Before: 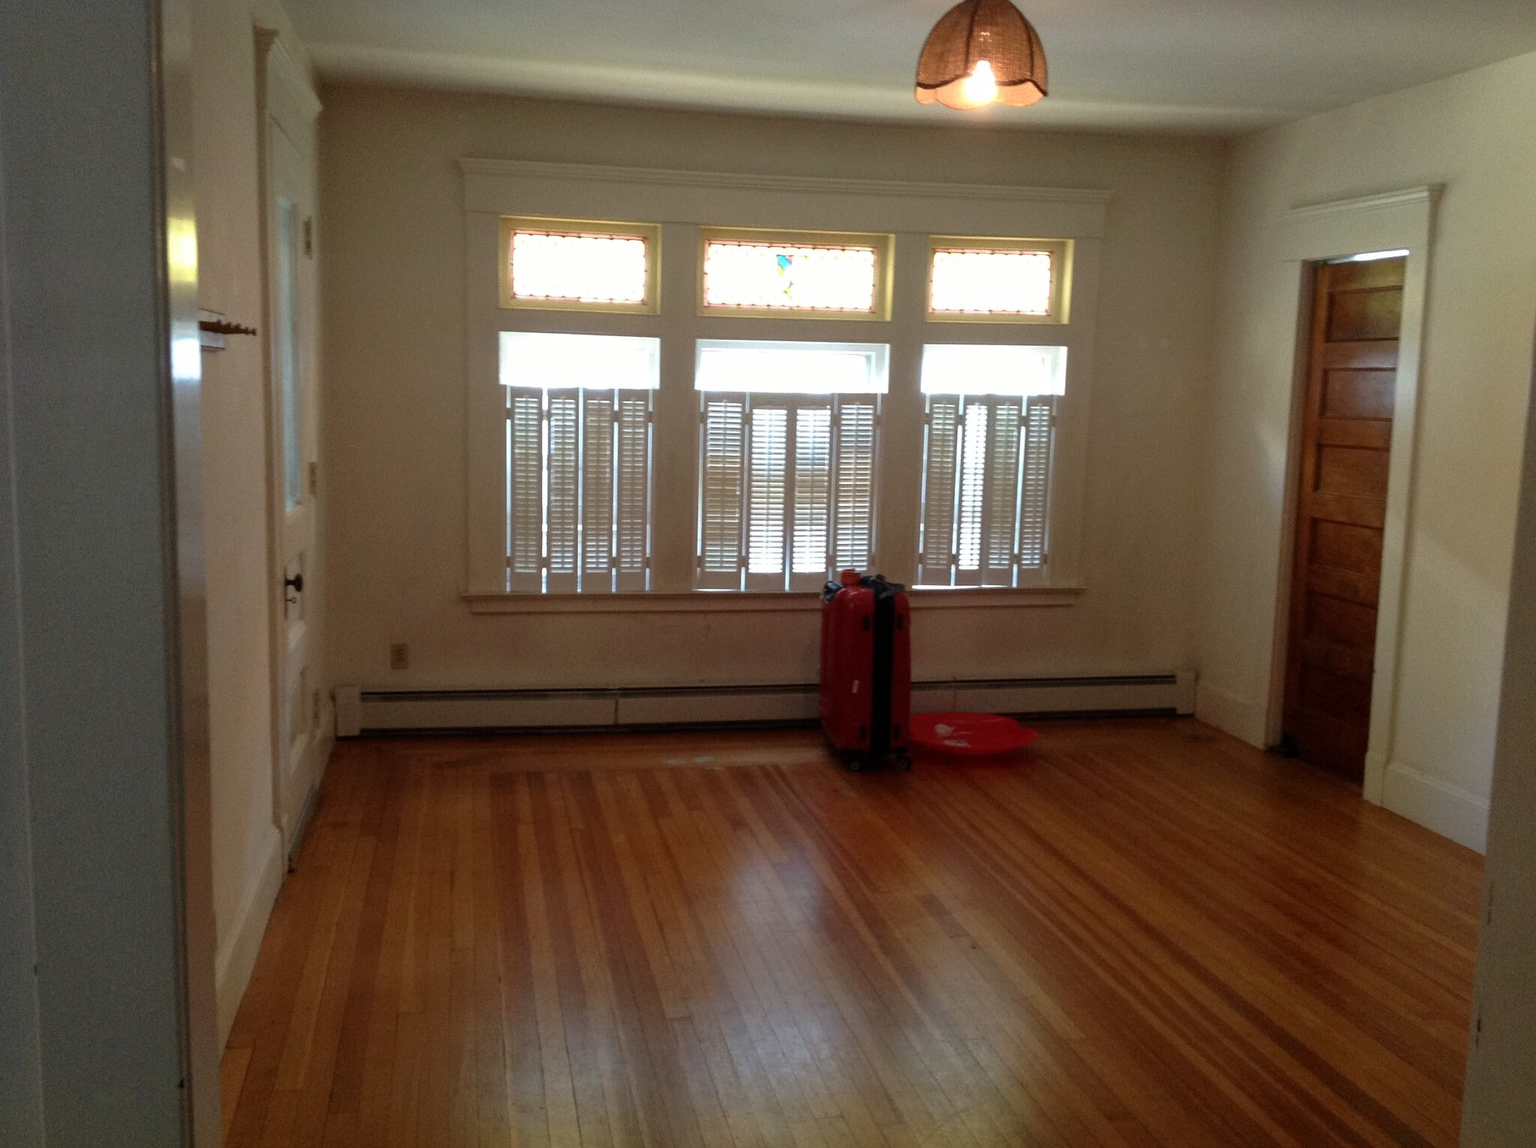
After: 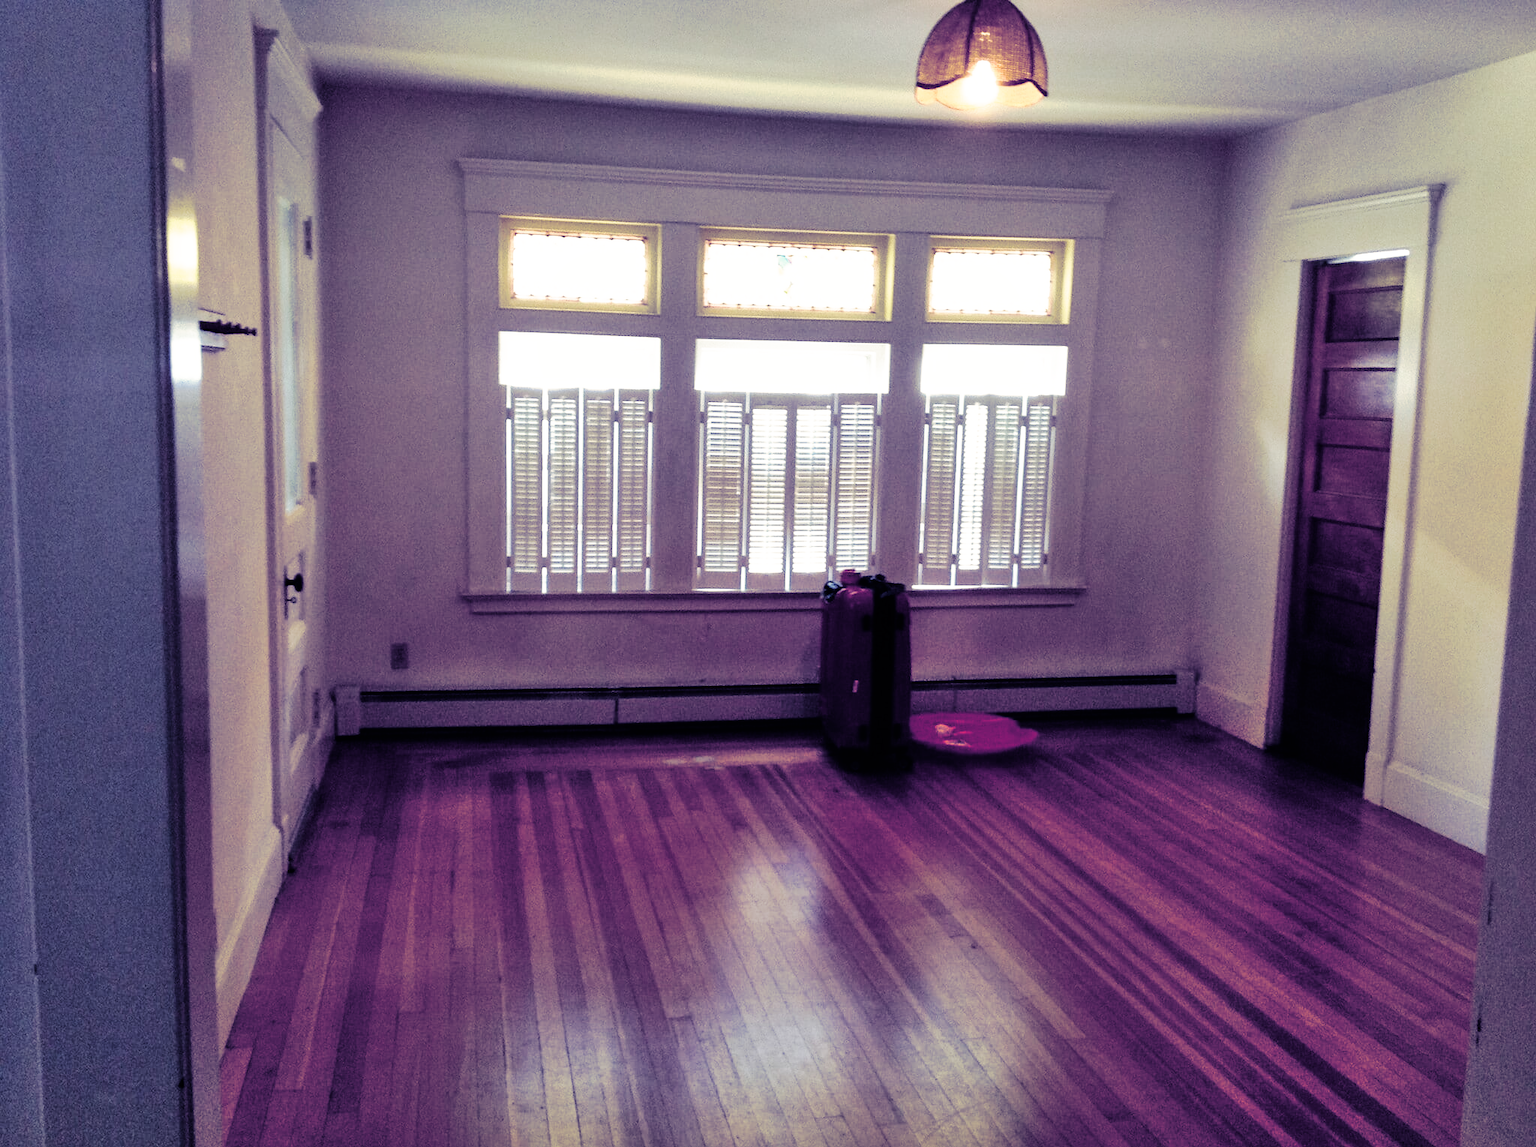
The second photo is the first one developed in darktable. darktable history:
shadows and highlights: shadows 60, soften with gaussian
base curve: curves: ch0 [(0, 0) (0.007, 0.004) (0.027, 0.03) (0.046, 0.07) (0.207, 0.54) (0.442, 0.872) (0.673, 0.972) (1, 1)], preserve colors none
split-toning: shadows › hue 242.67°, shadows › saturation 0.733, highlights › hue 45.33°, highlights › saturation 0.667, balance -53.304, compress 21.15%
tone curve: curves: ch0 [(0, 0) (0.003, 0.002) (0.011, 0.006) (0.025, 0.013) (0.044, 0.019) (0.069, 0.032) (0.1, 0.056) (0.136, 0.095) (0.177, 0.144) (0.224, 0.193) (0.277, 0.26) (0.335, 0.331) (0.399, 0.405) (0.468, 0.479) (0.543, 0.552) (0.623, 0.624) (0.709, 0.699) (0.801, 0.772) (0.898, 0.856) (1, 1)], preserve colors none
